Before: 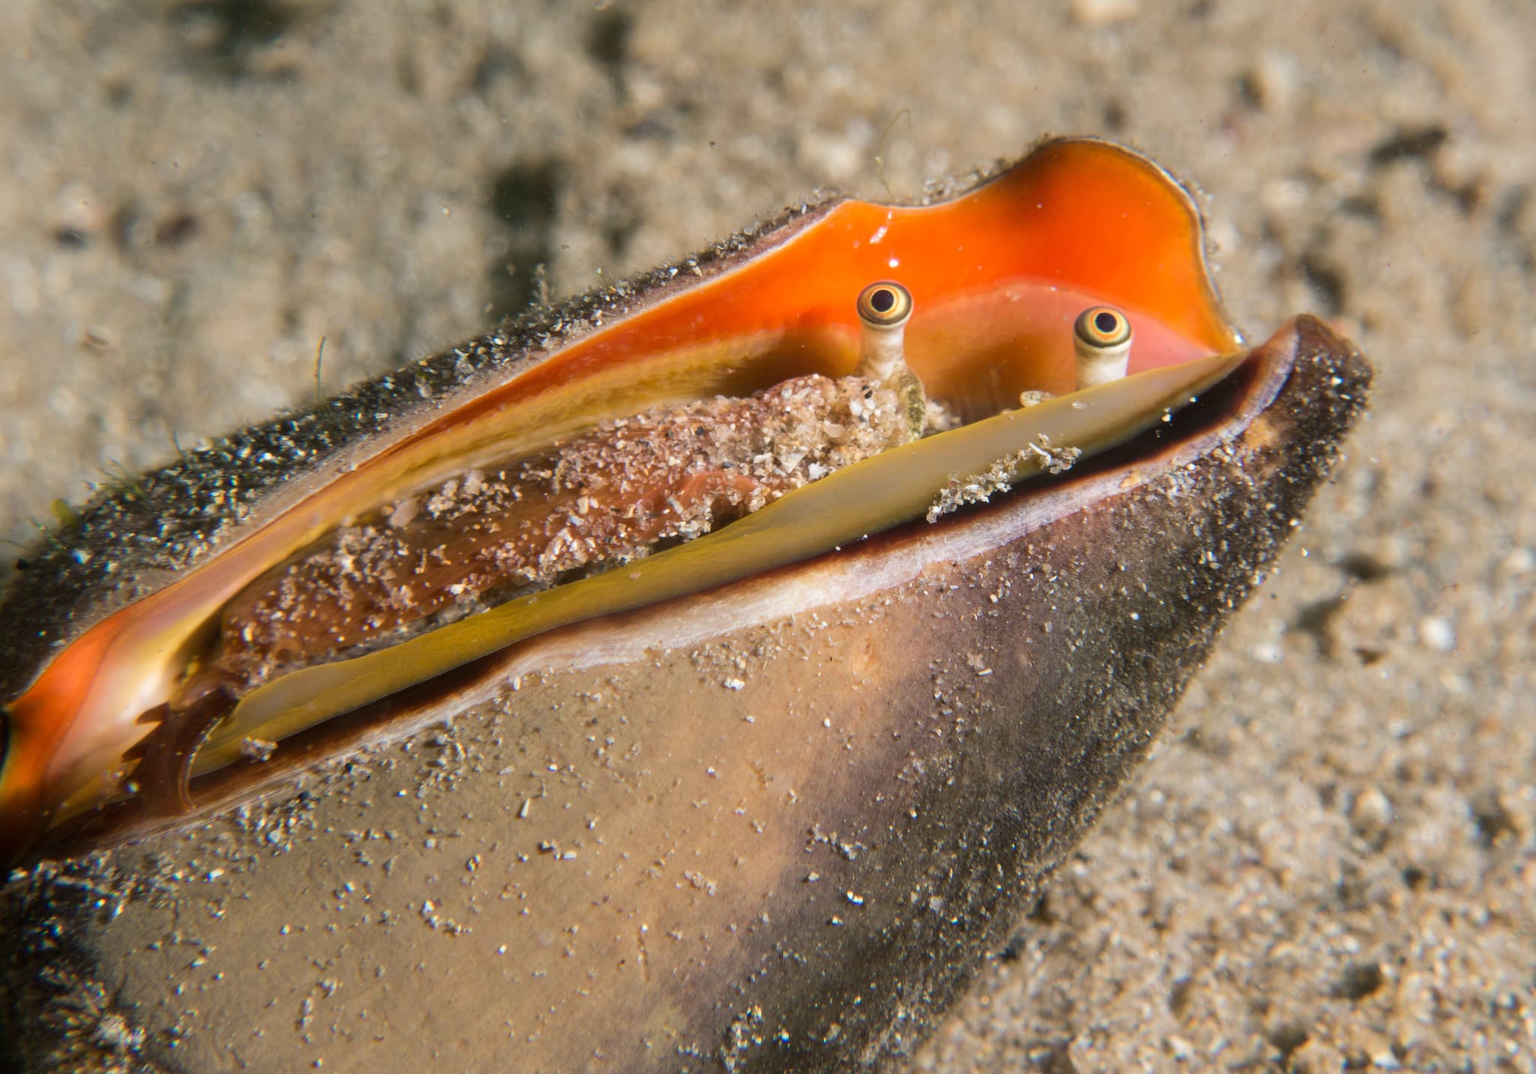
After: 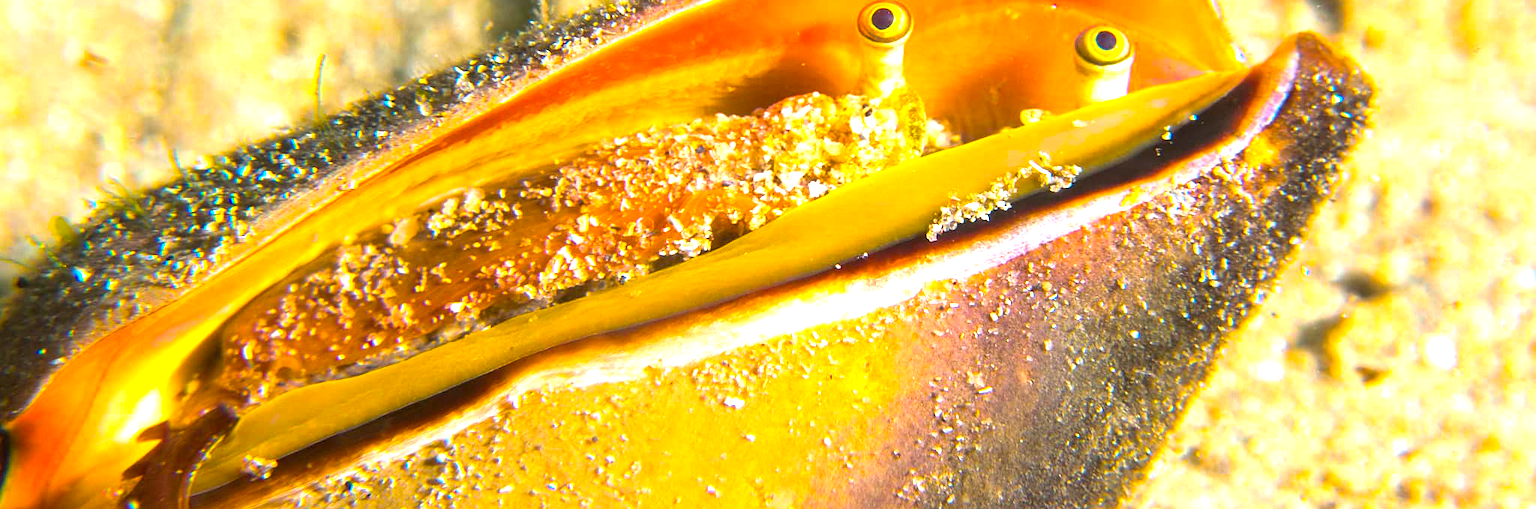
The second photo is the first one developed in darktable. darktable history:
sharpen: radius 1.826, amount 0.398, threshold 1.315
crop and rotate: top 26.357%, bottom 26.182%
color balance rgb: linear chroma grading › shadows -39.51%, linear chroma grading › highlights 40.187%, linear chroma grading › global chroma 44.686%, linear chroma grading › mid-tones -29.788%, perceptual saturation grading › global saturation 24.923%
exposure: black level correction 0, exposure 1.47 EV, compensate exposure bias true, compensate highlight preservation false
